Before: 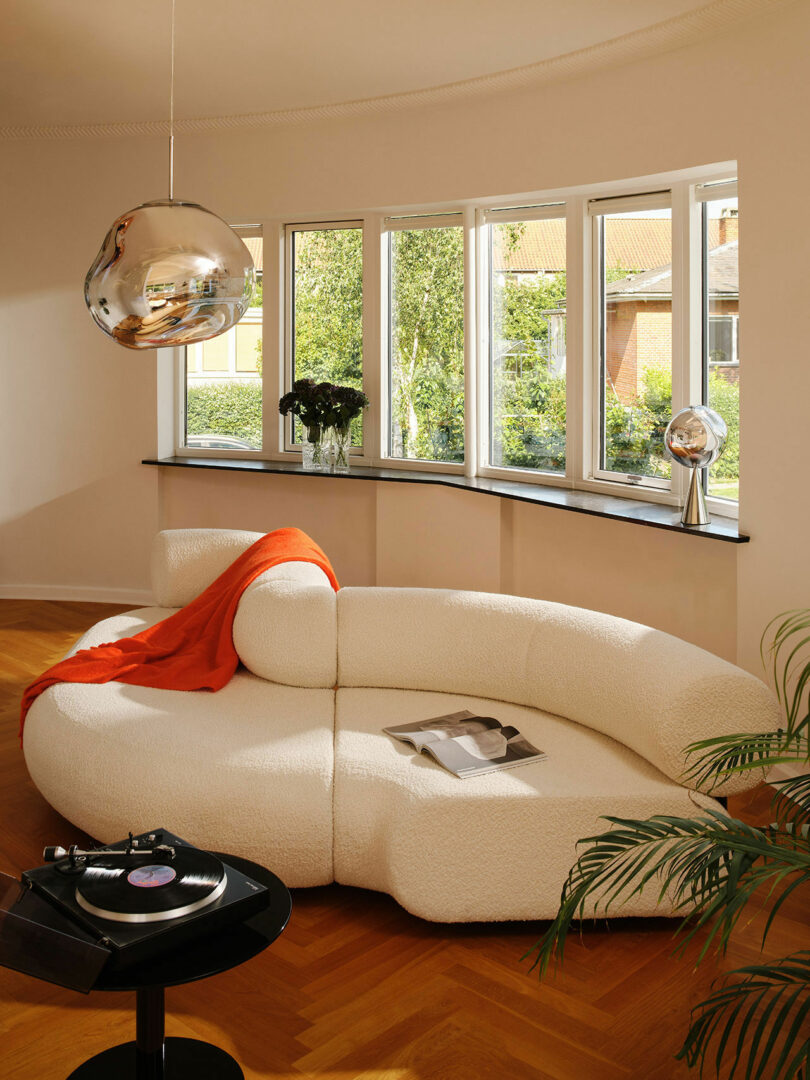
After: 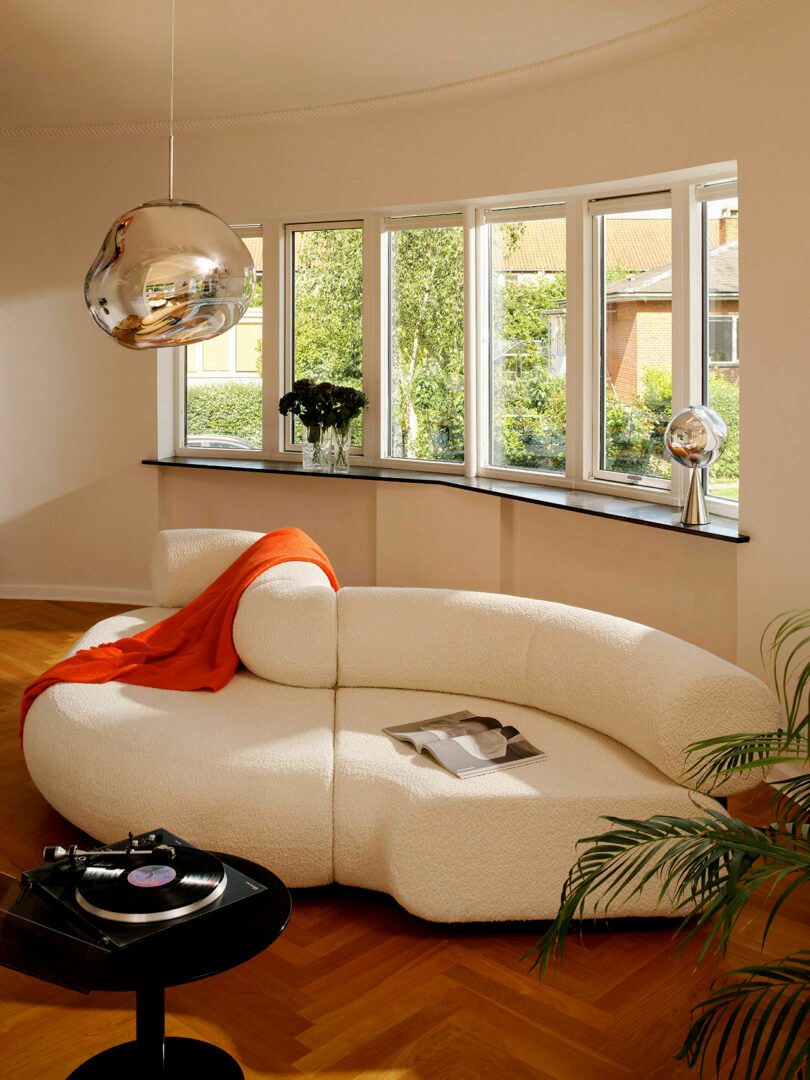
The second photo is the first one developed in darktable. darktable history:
exposure: black level correction 0.005, exposure 0.017 EV, compensate highlight preservation false
